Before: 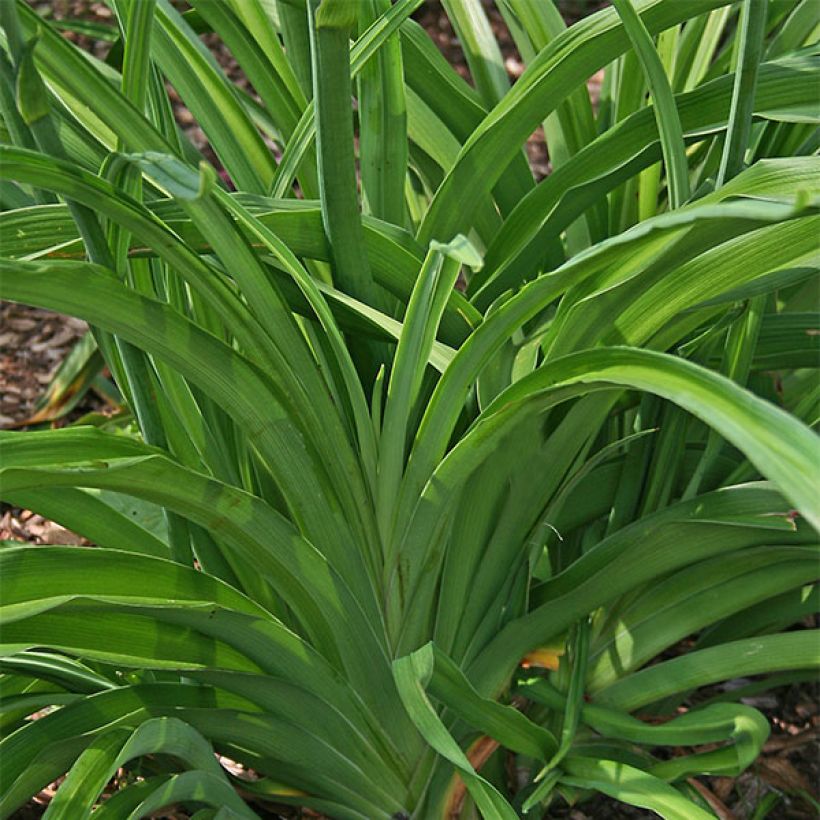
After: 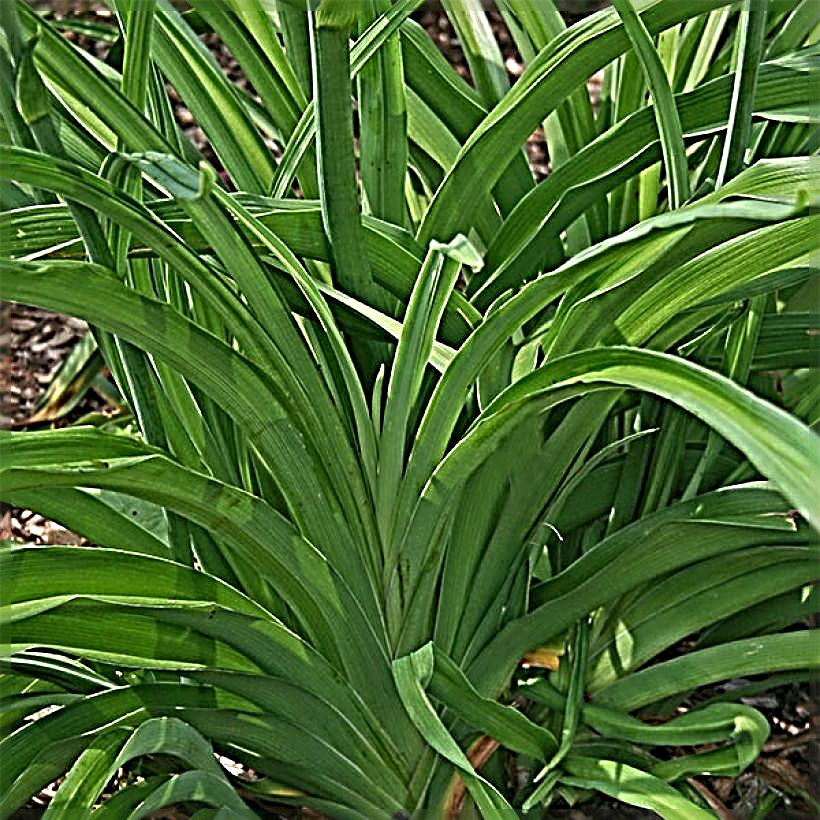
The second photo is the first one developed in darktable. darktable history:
sharpen: radius 4.036, amount 1.988
